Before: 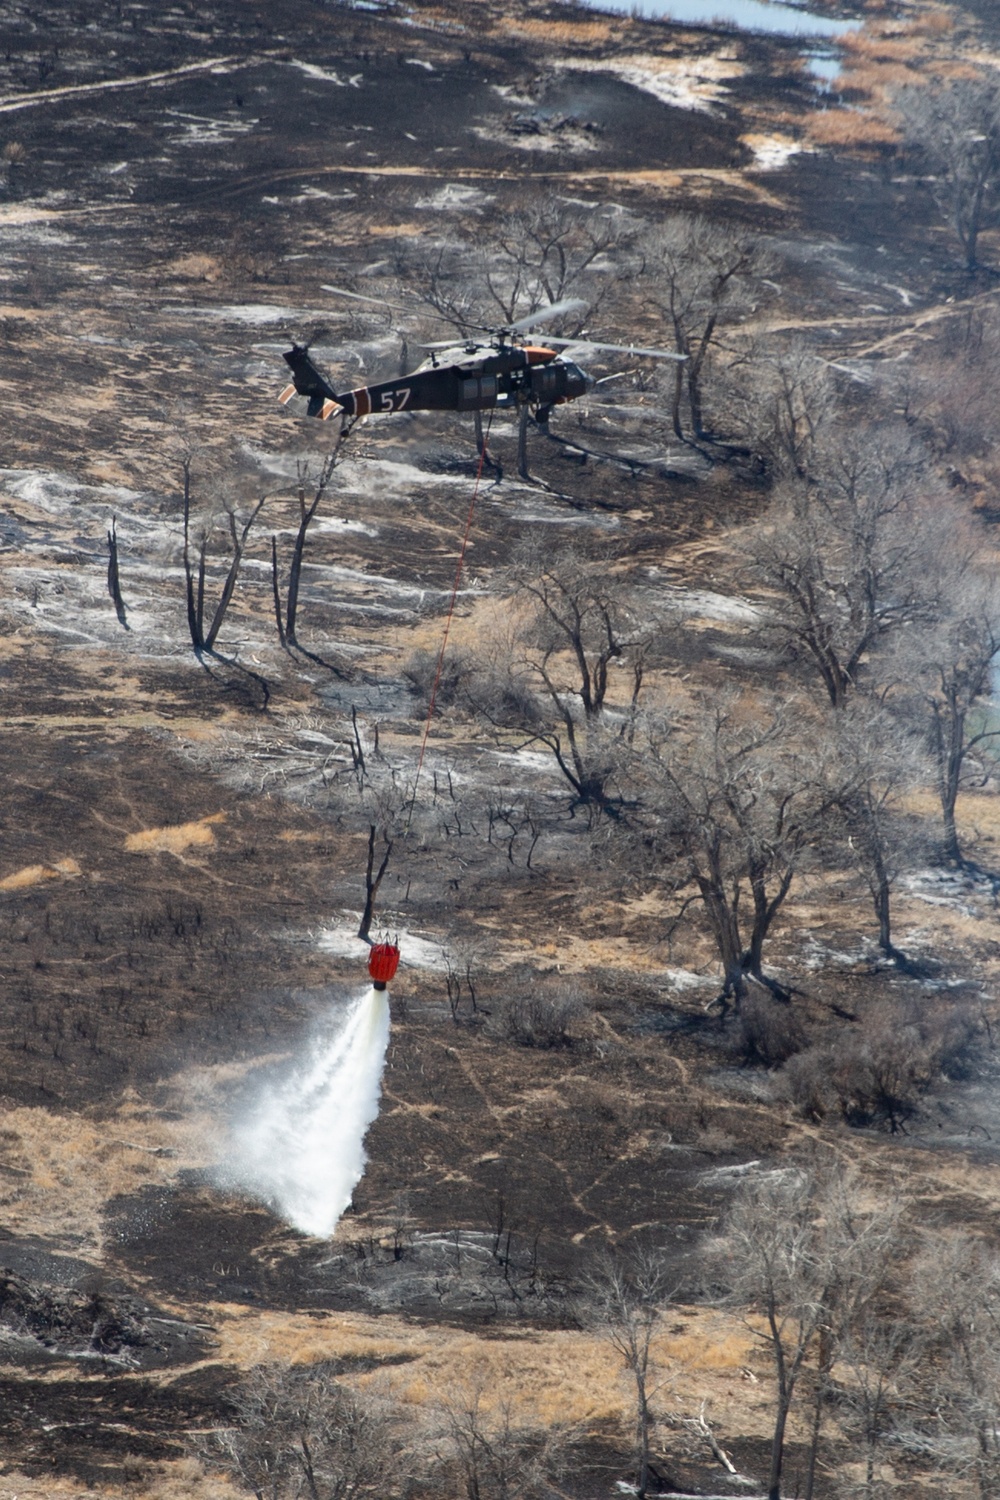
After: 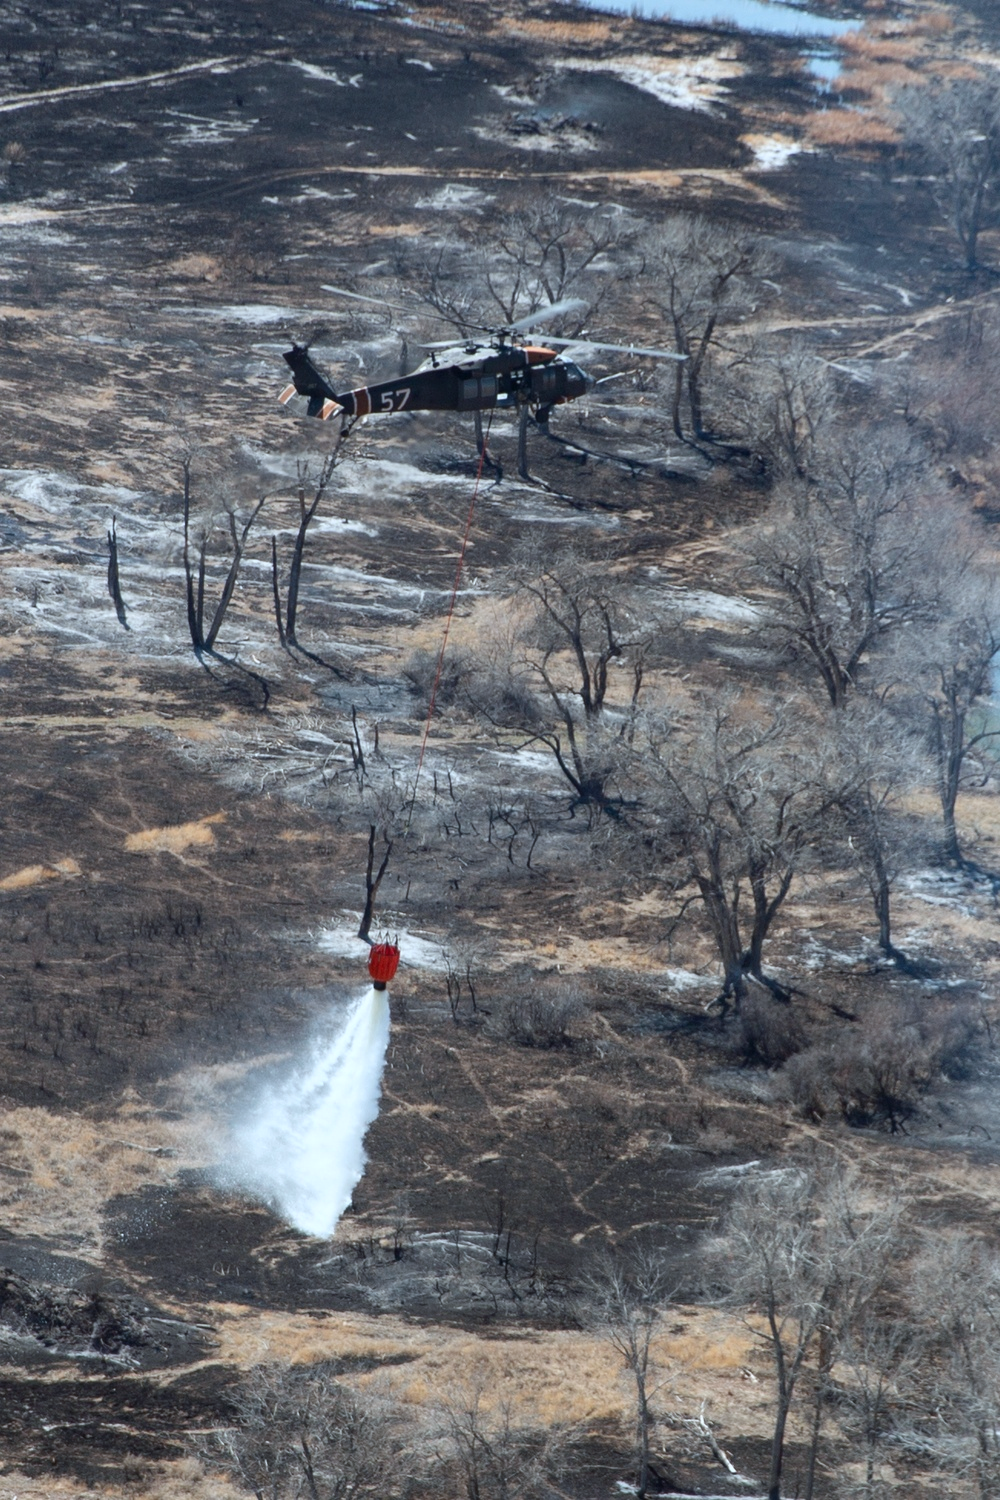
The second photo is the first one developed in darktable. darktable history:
color correction: highlights a* -4.16, highlights b* -10.77
